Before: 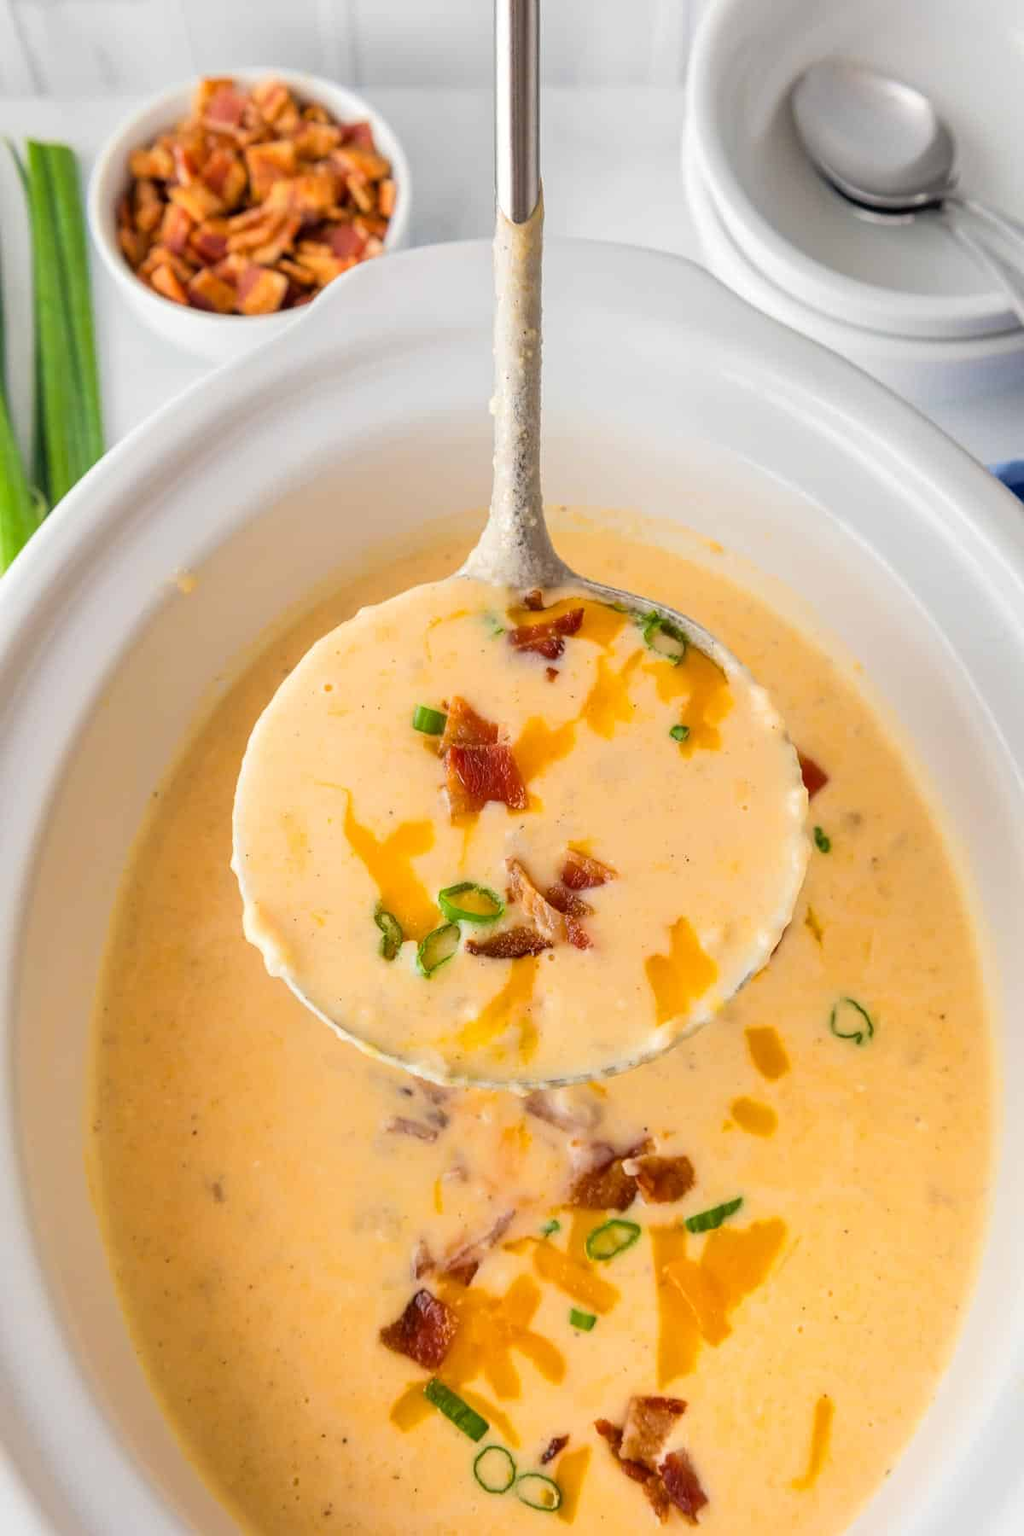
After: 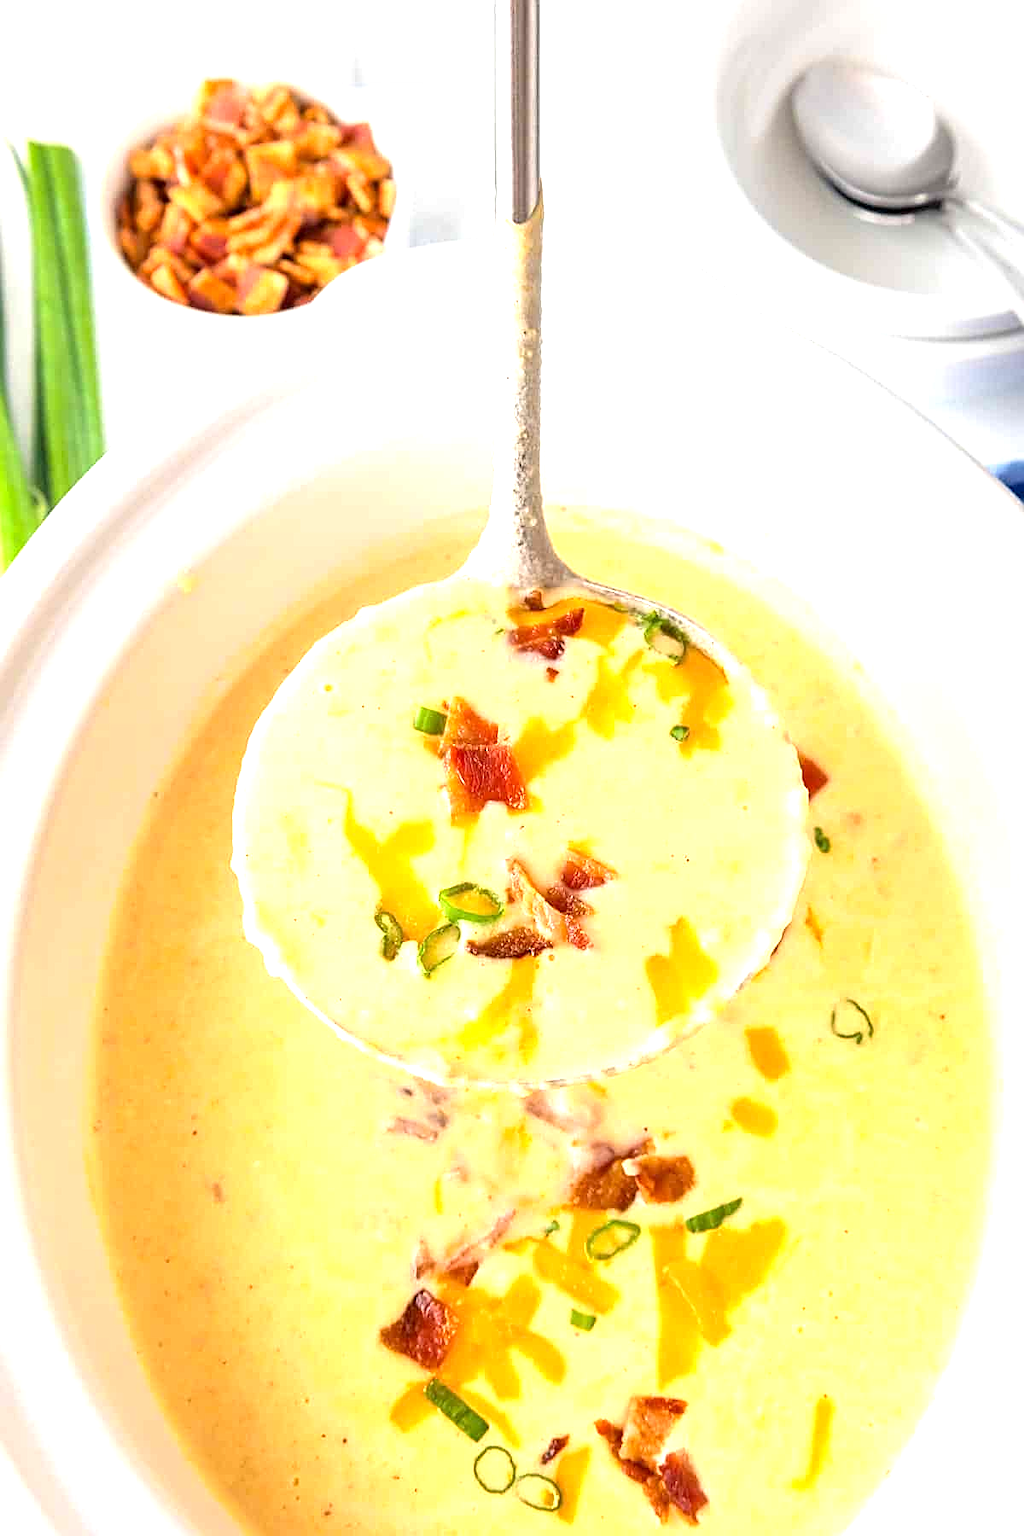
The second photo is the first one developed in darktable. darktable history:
exposure: black level correction 0.001, exposure 1.129 EV, compensate highlight preservation false
sharpen: on, module defaults
